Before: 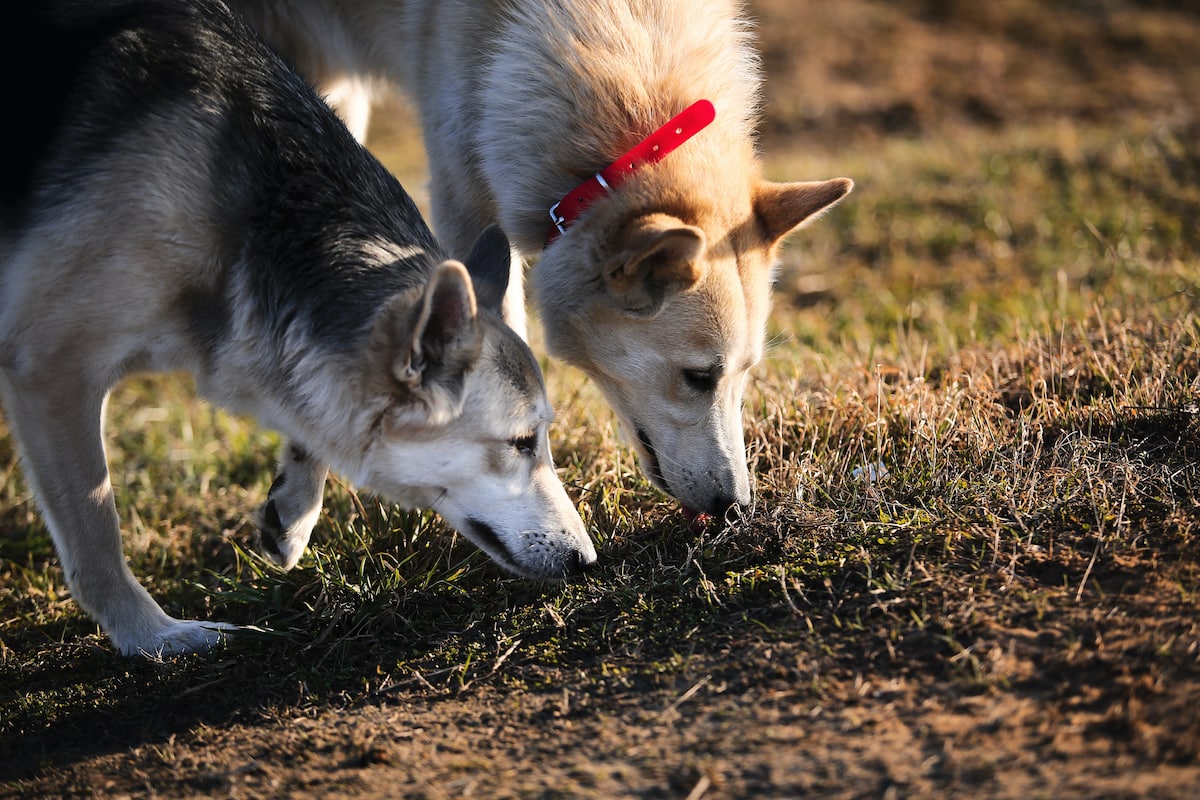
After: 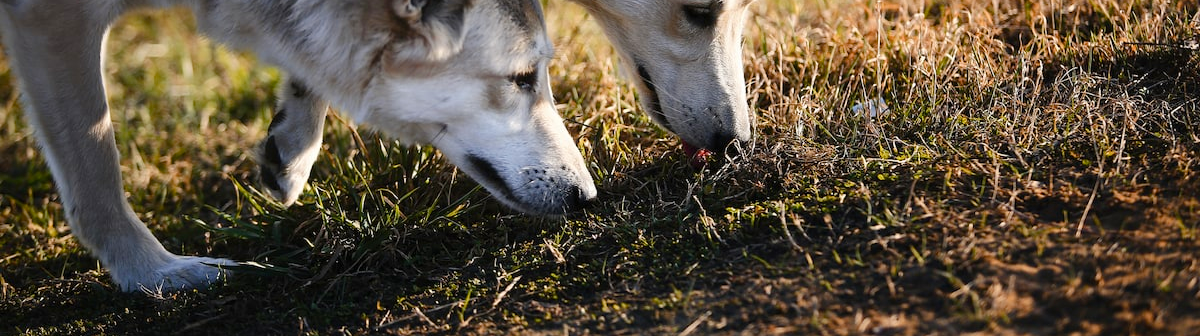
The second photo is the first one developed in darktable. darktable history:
color balance rgb: perceptual saturation grading › global saturation 20%, perceptual saturation grading › highlights -25%, perceptual saturation grading › shadows 25%
crop: top 45.551%, bottom 12.262%
